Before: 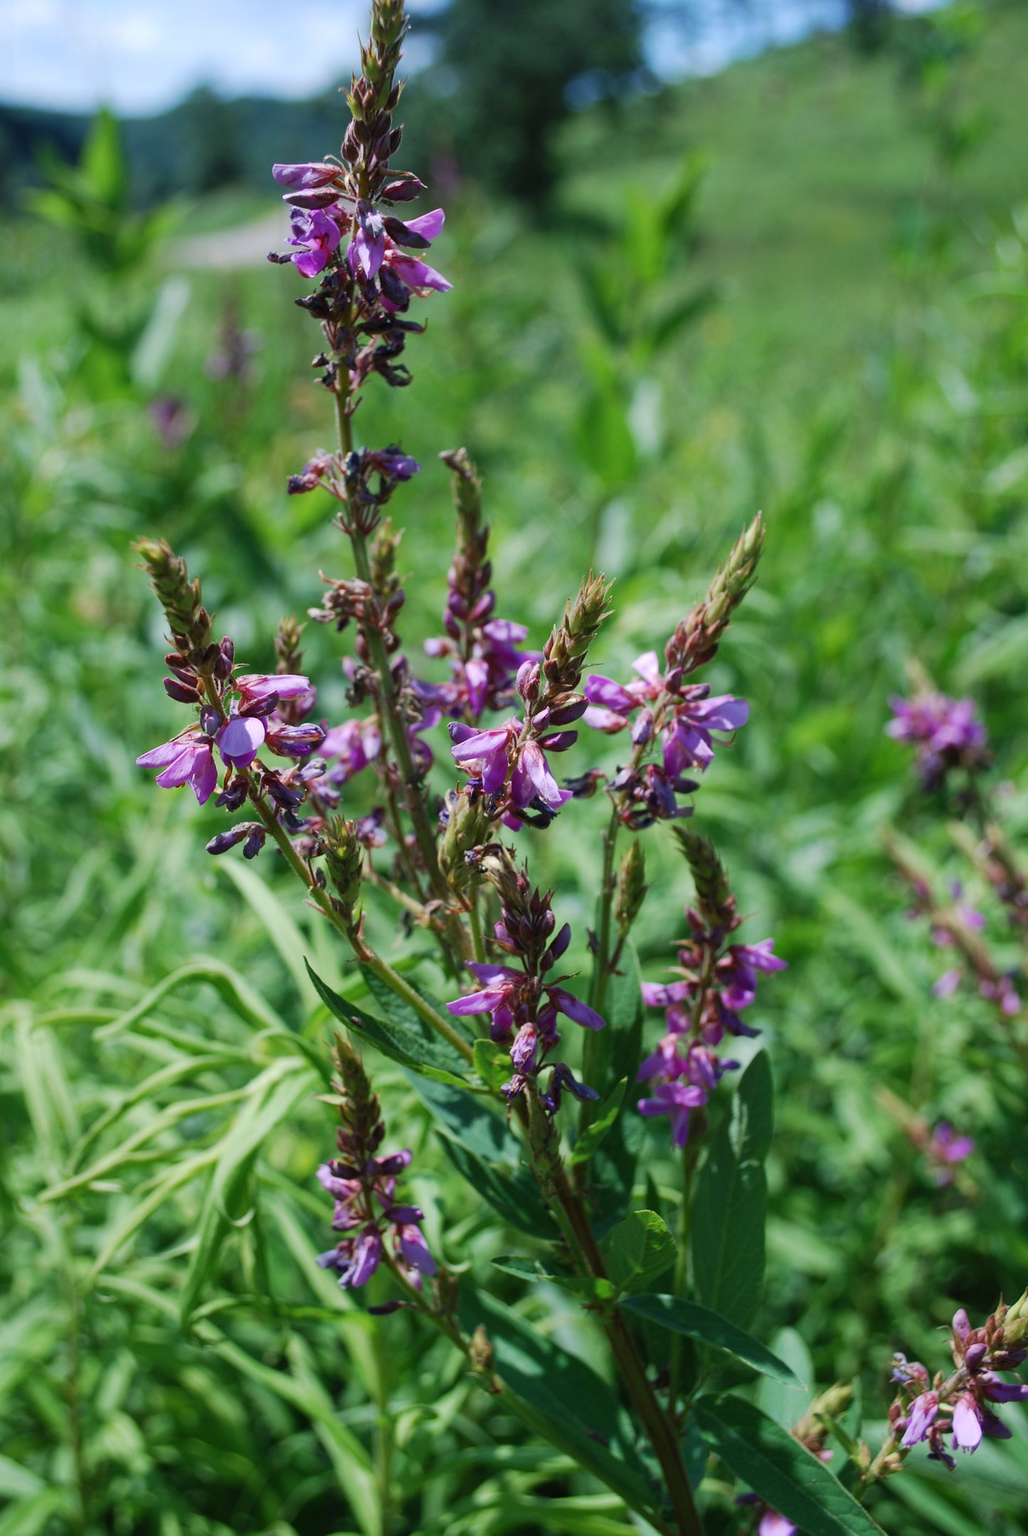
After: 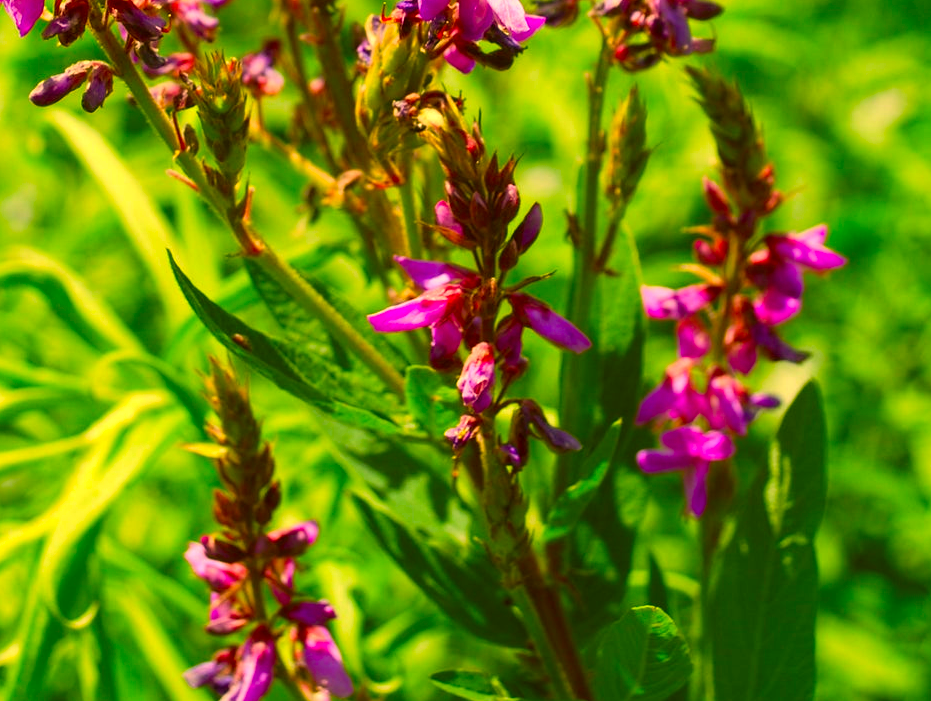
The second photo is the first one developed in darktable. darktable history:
crop: left 18.025%, top 50.72%, right 17.502%, bottom 16.791%
exposure: exposure 0.492 EV, compensate highlight preservation false
color correction: highlights a* 11.16, highlights b* 30.66, shadows a* 2.59, shadows b* 17.39, saturation 1.75
